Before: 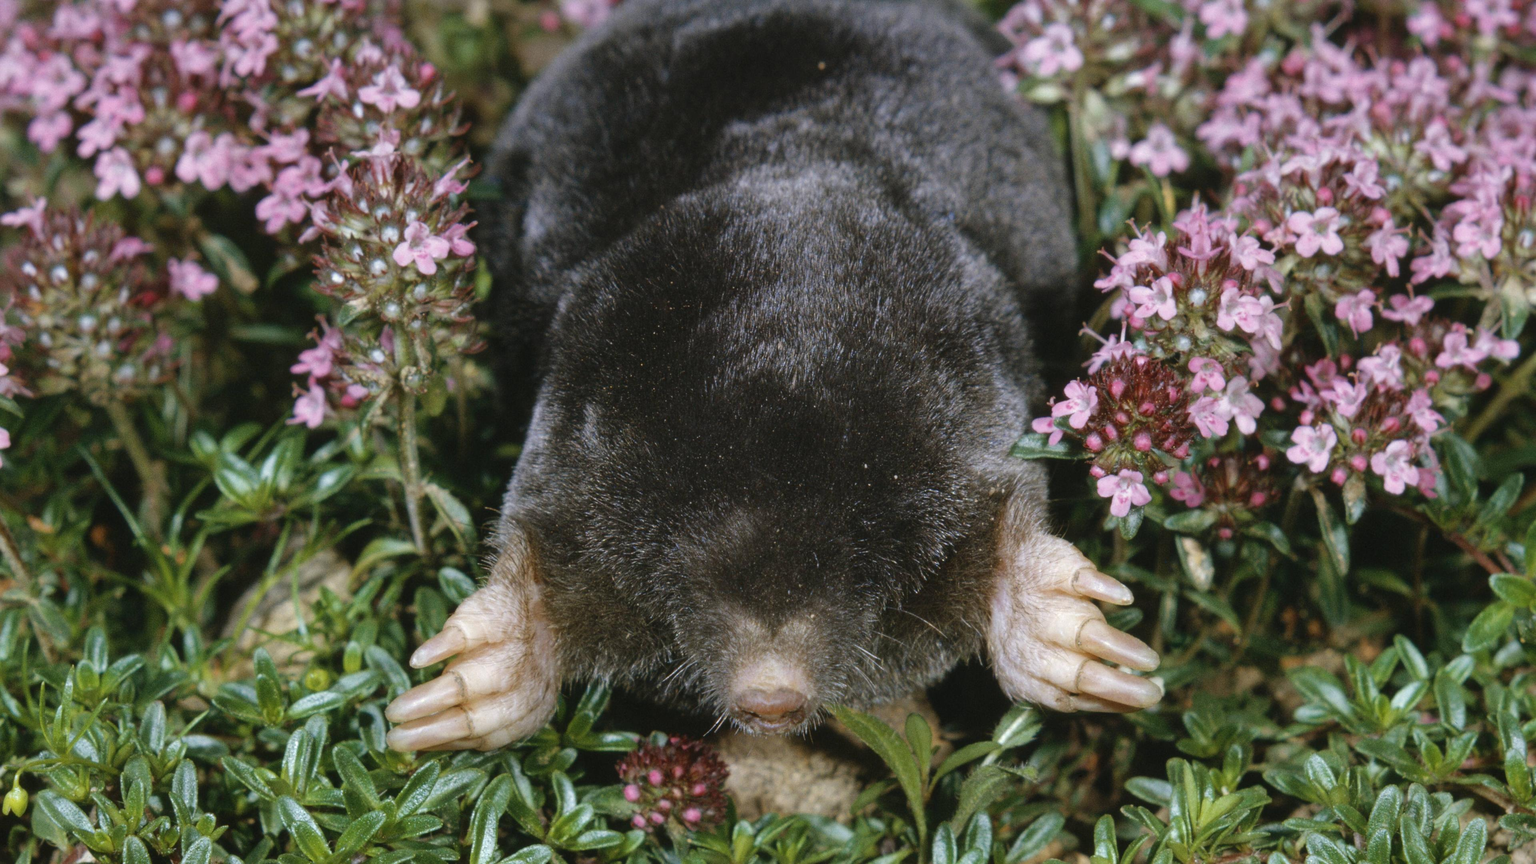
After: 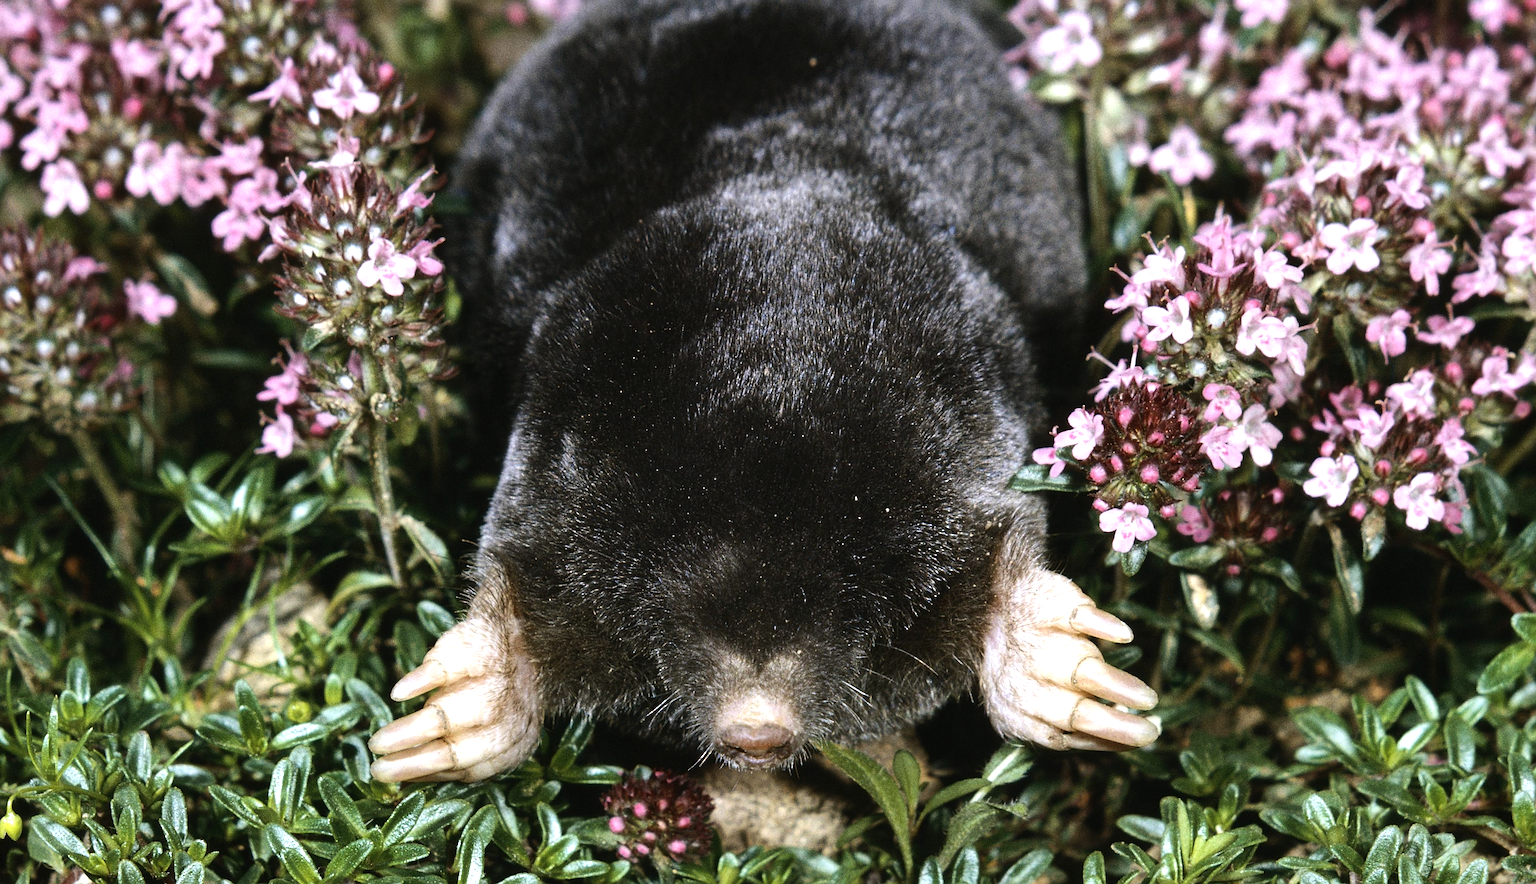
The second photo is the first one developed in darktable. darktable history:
tone equalizer: -8 EV -1.08 EV, -7 EV -1.01 EV, -6 EV -0.867 EV, -5 EV -0.578 EV, -3 EV 0.578 EV, -2 EV 0.867 EV, -1 EV 1.01 EV, +0 EV 1.08 EV, edges refinement/feathering 500, mask exposure compensation -1.57 EV, preserve details no
rotate and perspective: rotation 0.074°, lens shift (vertical) 0.096, lens shift (horizontal) -0.041, crop left 0.043, crop right 0.952, crop top 0.024, crop bottom 0.979
sharpen: on, module defaults
